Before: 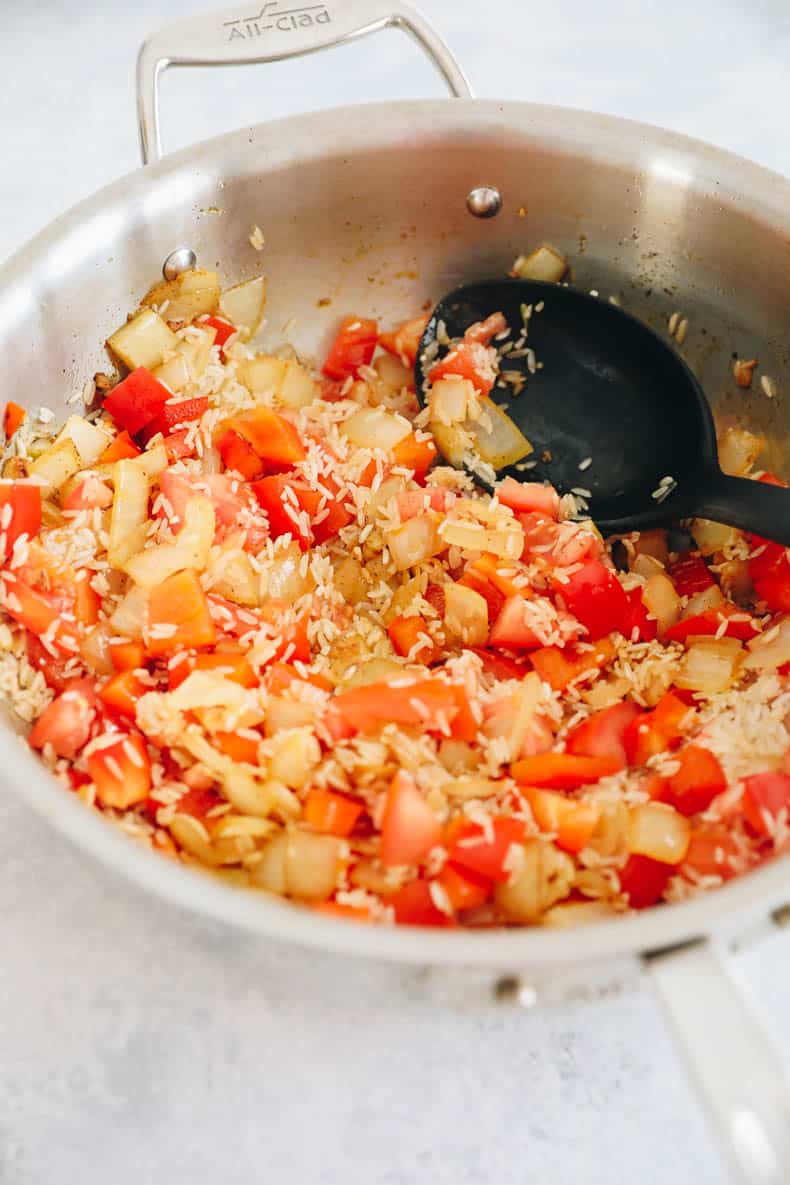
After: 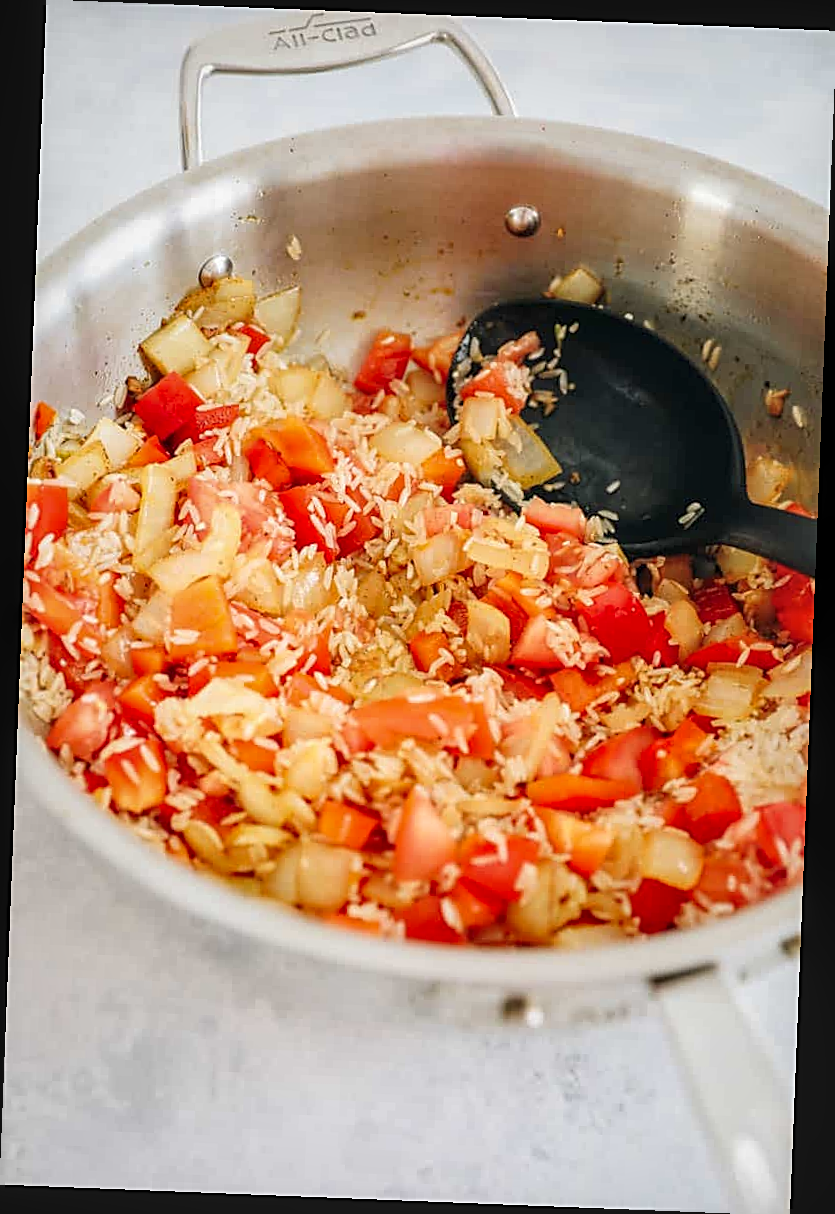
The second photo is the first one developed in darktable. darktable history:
sharpen: on, module defaults
rotate and perspective: rotation 2.27°, automatic cropping off
local contrast: on, module defaults
